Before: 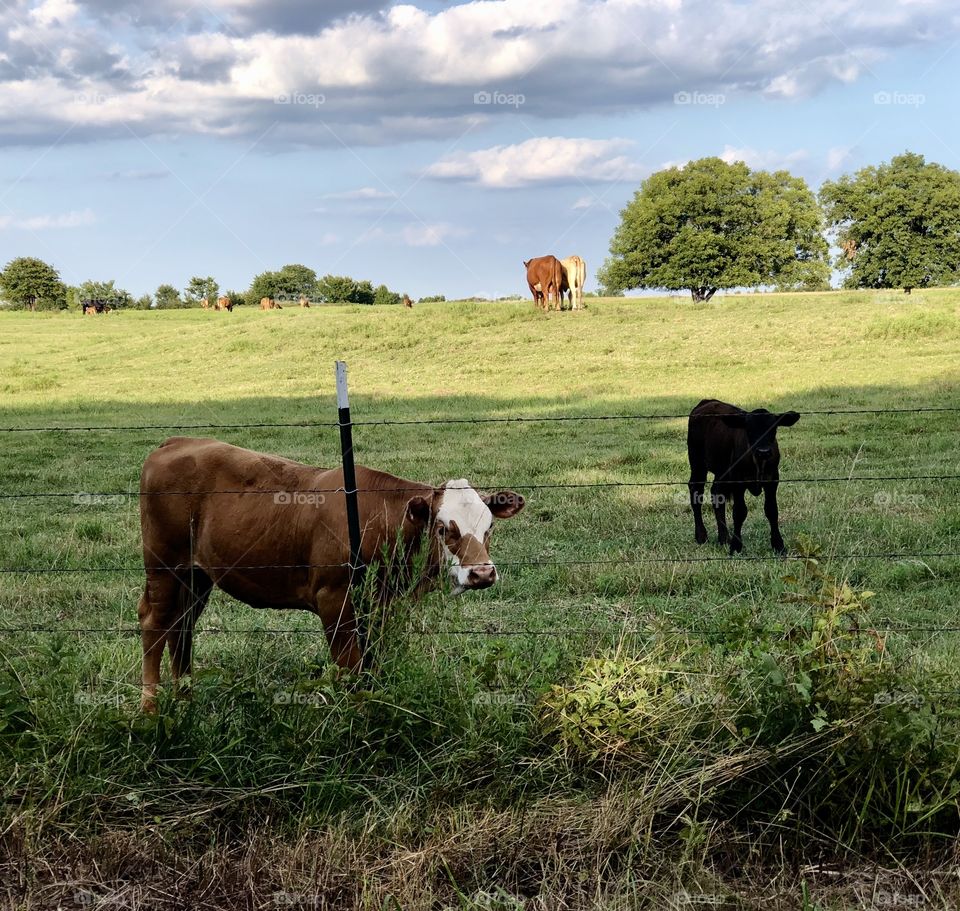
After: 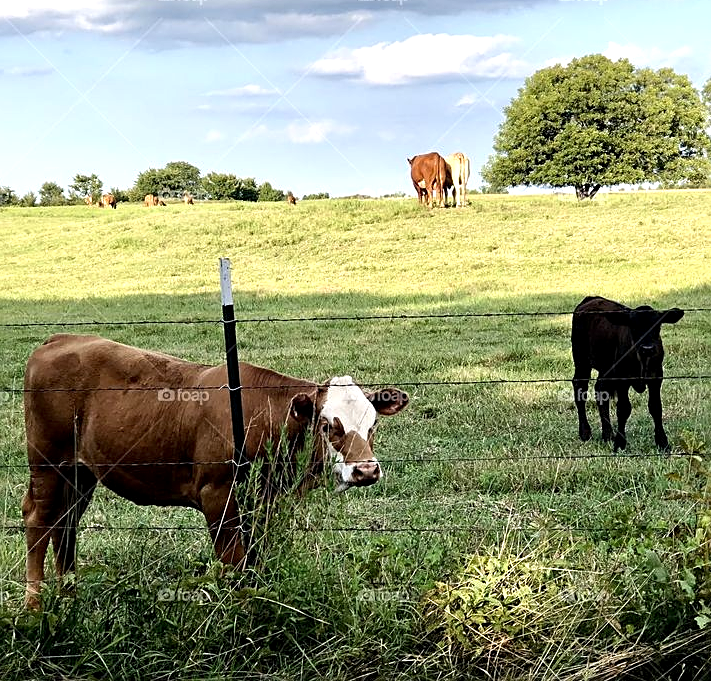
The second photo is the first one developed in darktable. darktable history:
crop and rotate: left 12.168%, top 11.387%, right 13.734%, bottom 13.797%
exposure: black level correction 0.001, exposure 0.499 EV, compensate exposure bias true, compensate highlight preservation false
local contrast: highlights 107%, shadows 100%, detail 119%, midtone range 0.2
sharpen: on, module defaults
